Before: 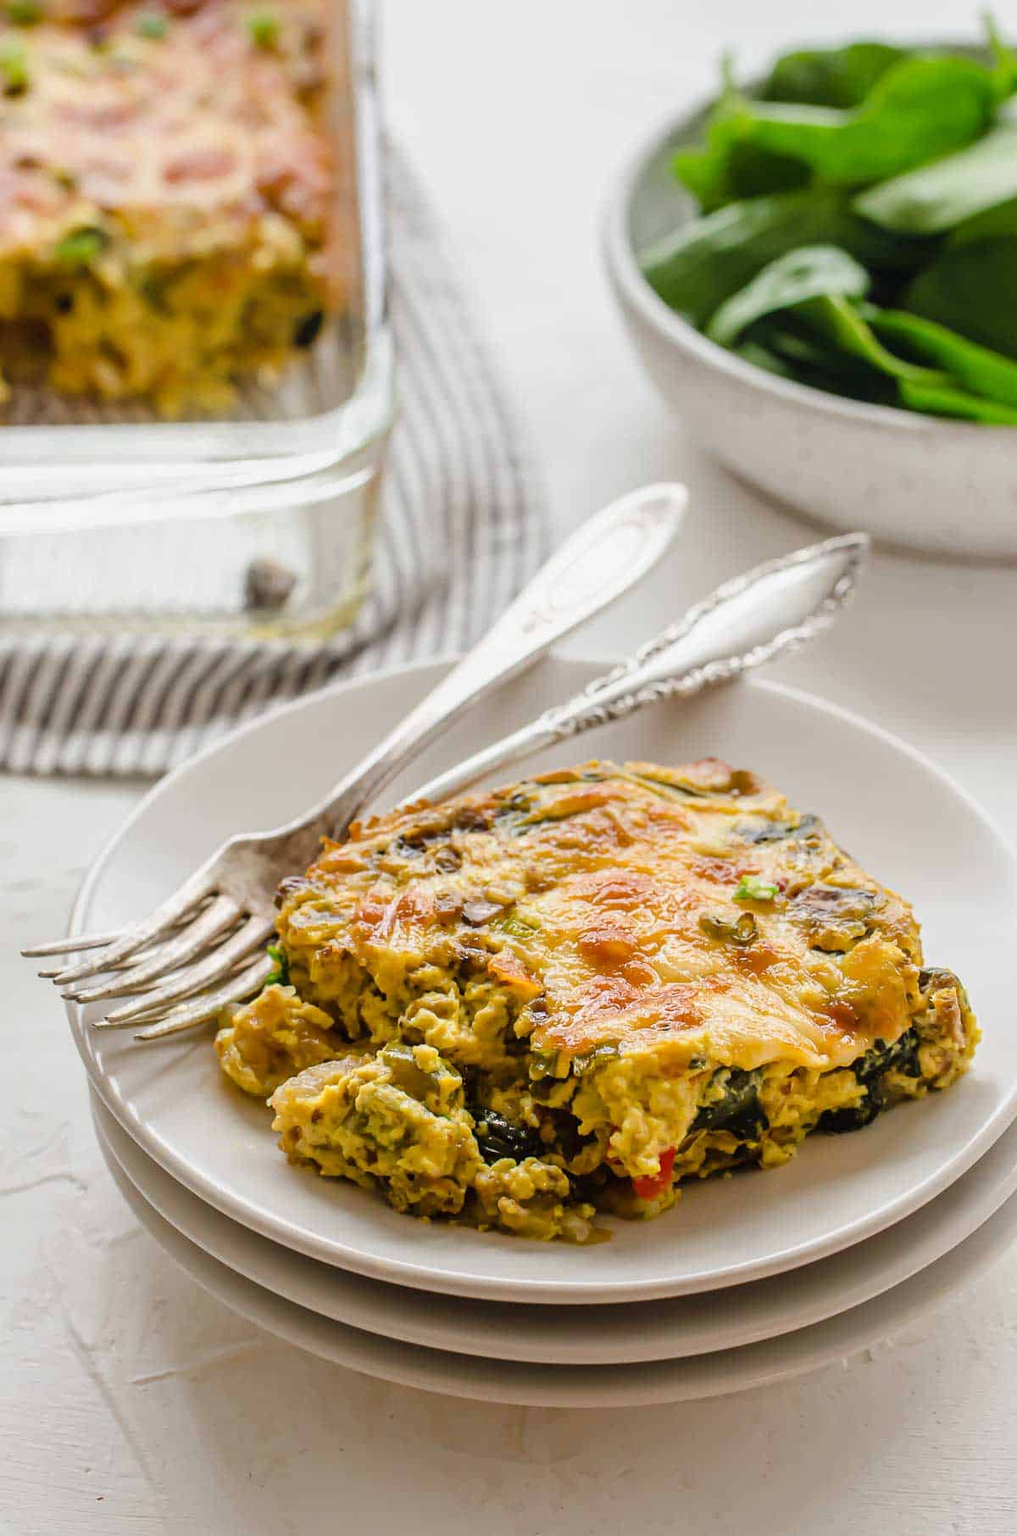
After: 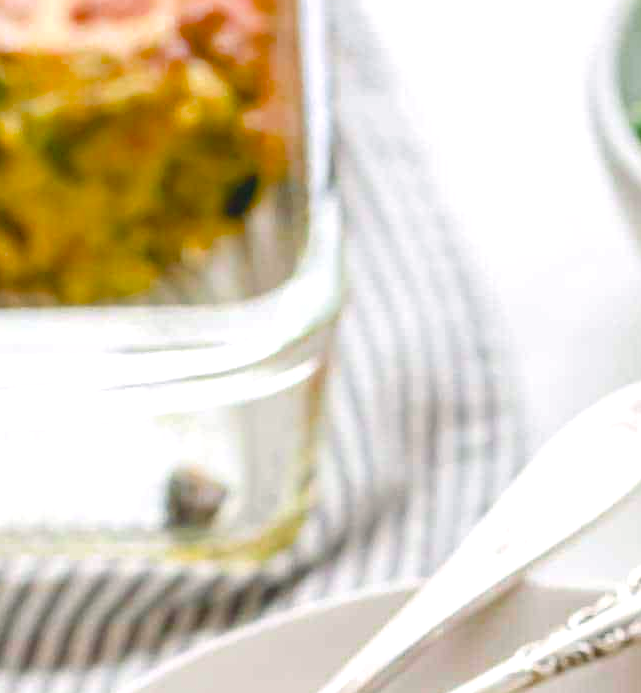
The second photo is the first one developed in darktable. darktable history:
exposure: exposure 0.643 EV, compensate highlight preservation false
color balance rgb: power › luminance -7.731%, power › chroma 1.114%, power › hue 217.57°, perceptual saturation grading › global saturation 25.138%, global vibrance 16.593%, saturation formula JzAzBz (2021)
contrast brightness saturation: contrast -0.125
crop: left 10.292%, top 10.611%, right 36.258%, bottom 51.137%
